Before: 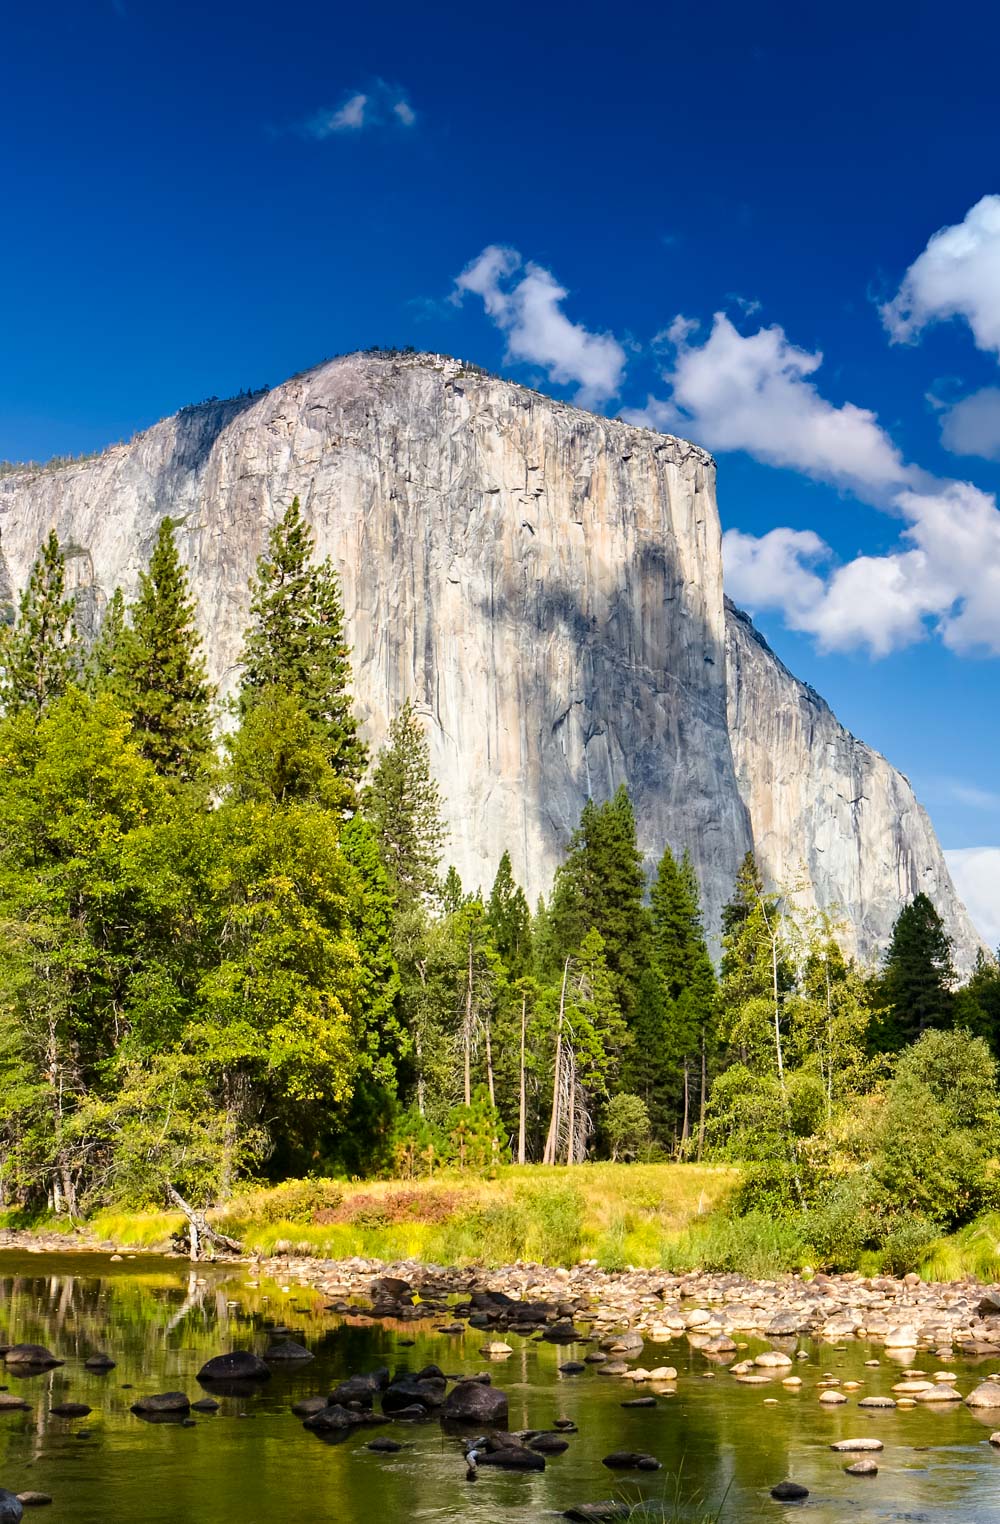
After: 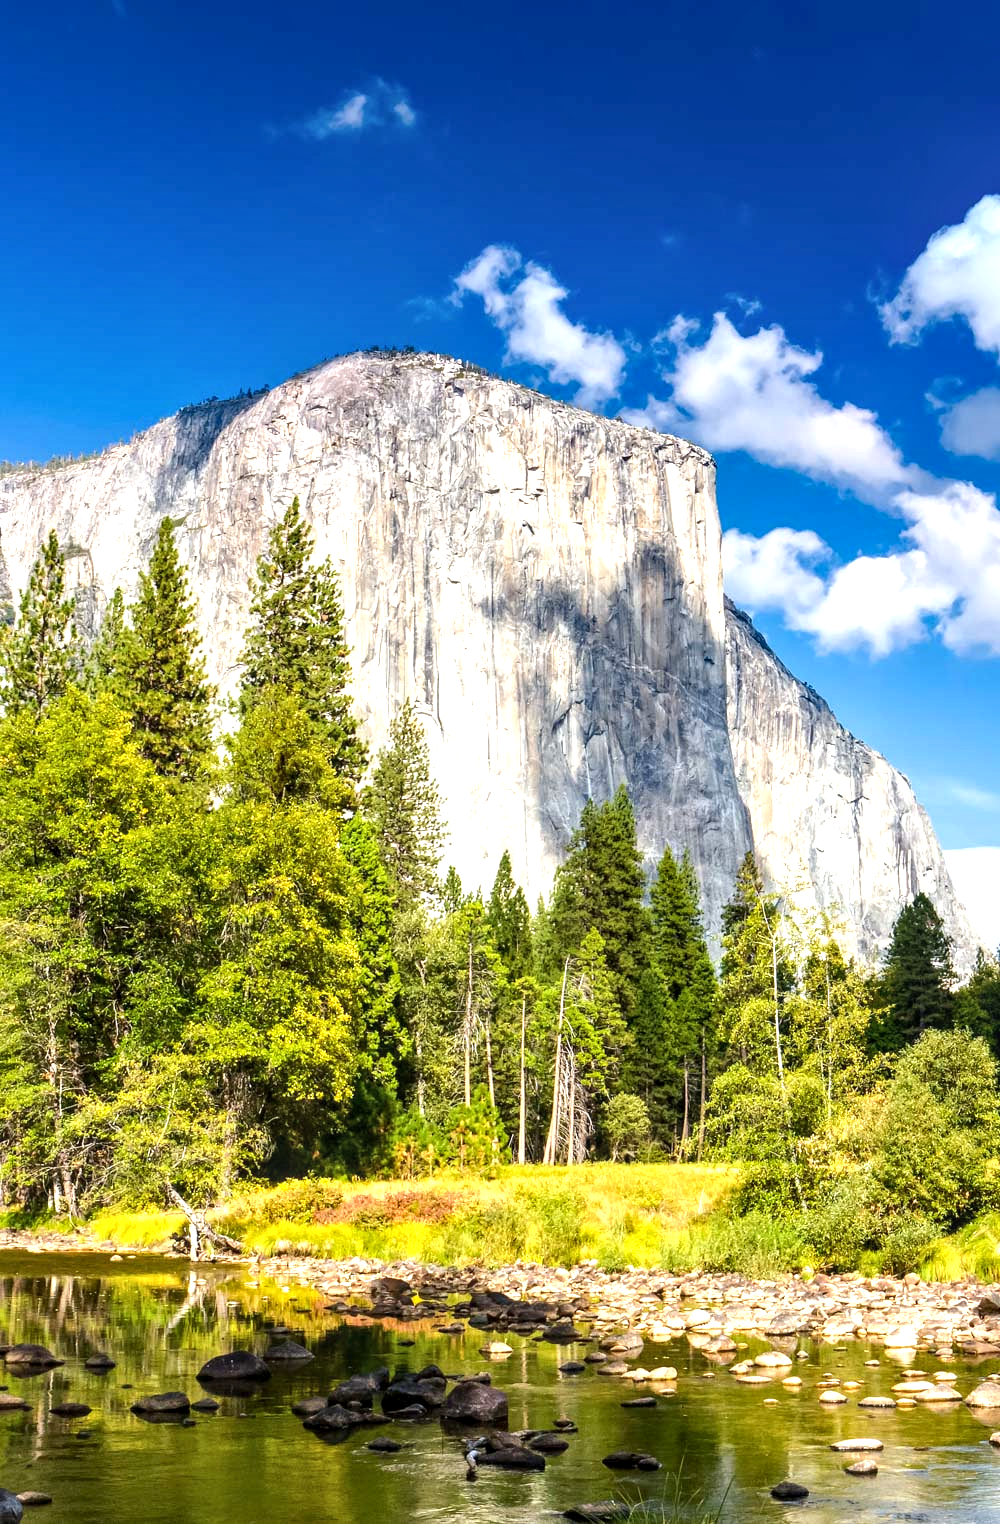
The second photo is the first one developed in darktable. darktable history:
local contrast: on, module defaults
exposure: exposure 0.648 EV, compensate highlight preservation false
